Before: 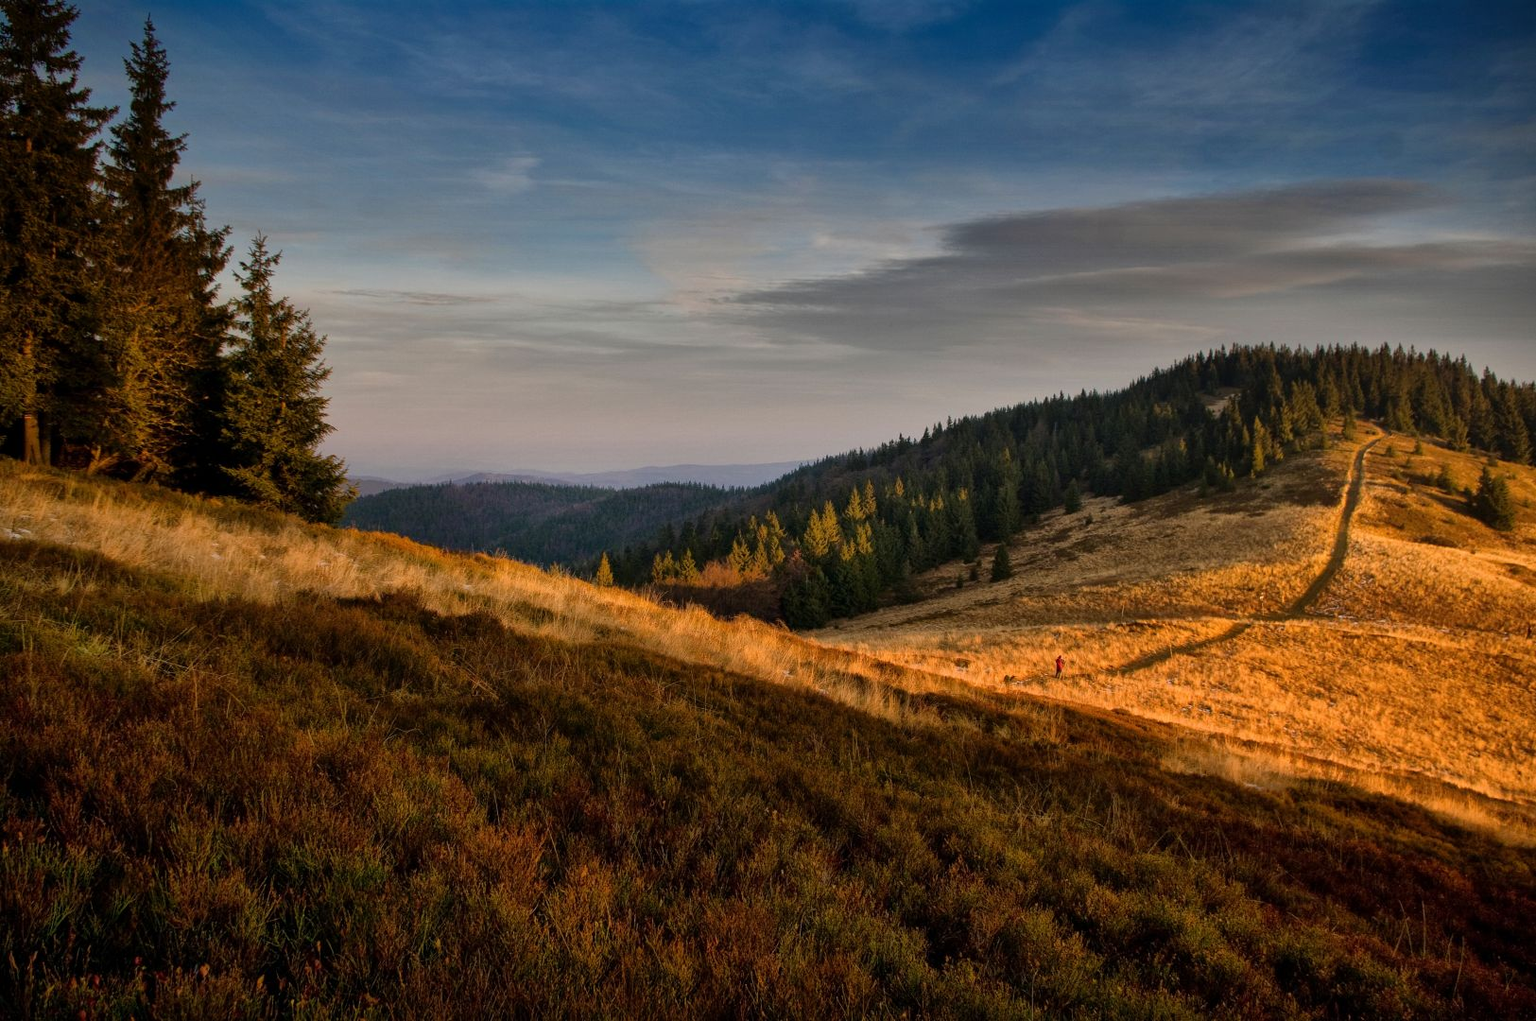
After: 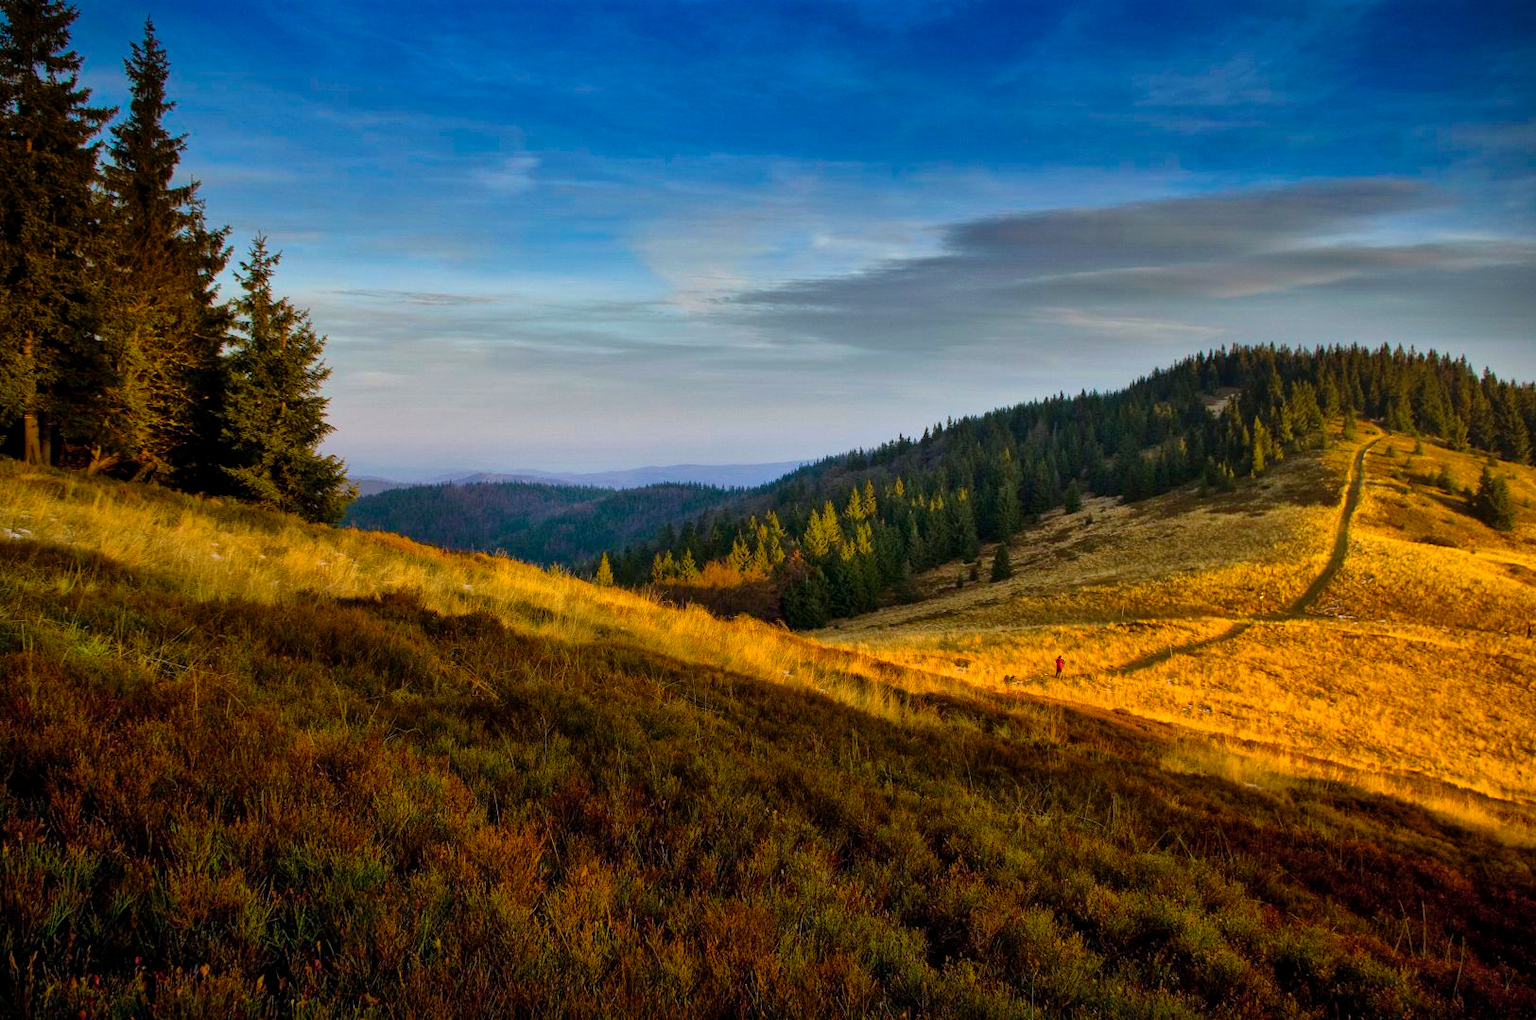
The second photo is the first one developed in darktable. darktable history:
color balance rgb: perceptual saturation grading › global saturation 34.411%, global vibrance 20%
color zones: curves: ch0 [(0.009, 0.528) (0.136, 0.6) (0.255, 0.586) (0.39, 0.528) (0.522, 0.584) (0.686, 0.736) (0.849, 0.561)]; ch1 [(0.045, 0.781) (0.14, 0.416) (0.257, 0.695) (0.442, 0.032) (0.738, 0.338) (0.818, 0.632) (0.891, 0.741) (1, 0.704)]; ch2 [(0, 0.667) (0.141, 0.52) (0.26, 0.37) (0.474, 0.432) (0.743, 0.286)], mix -121.46%
exposure: black level correction 0.001, exposure 0.499 EV, compensate highlight preservation false
color correction: highlights a* -10.52, highlights b* -18.97
